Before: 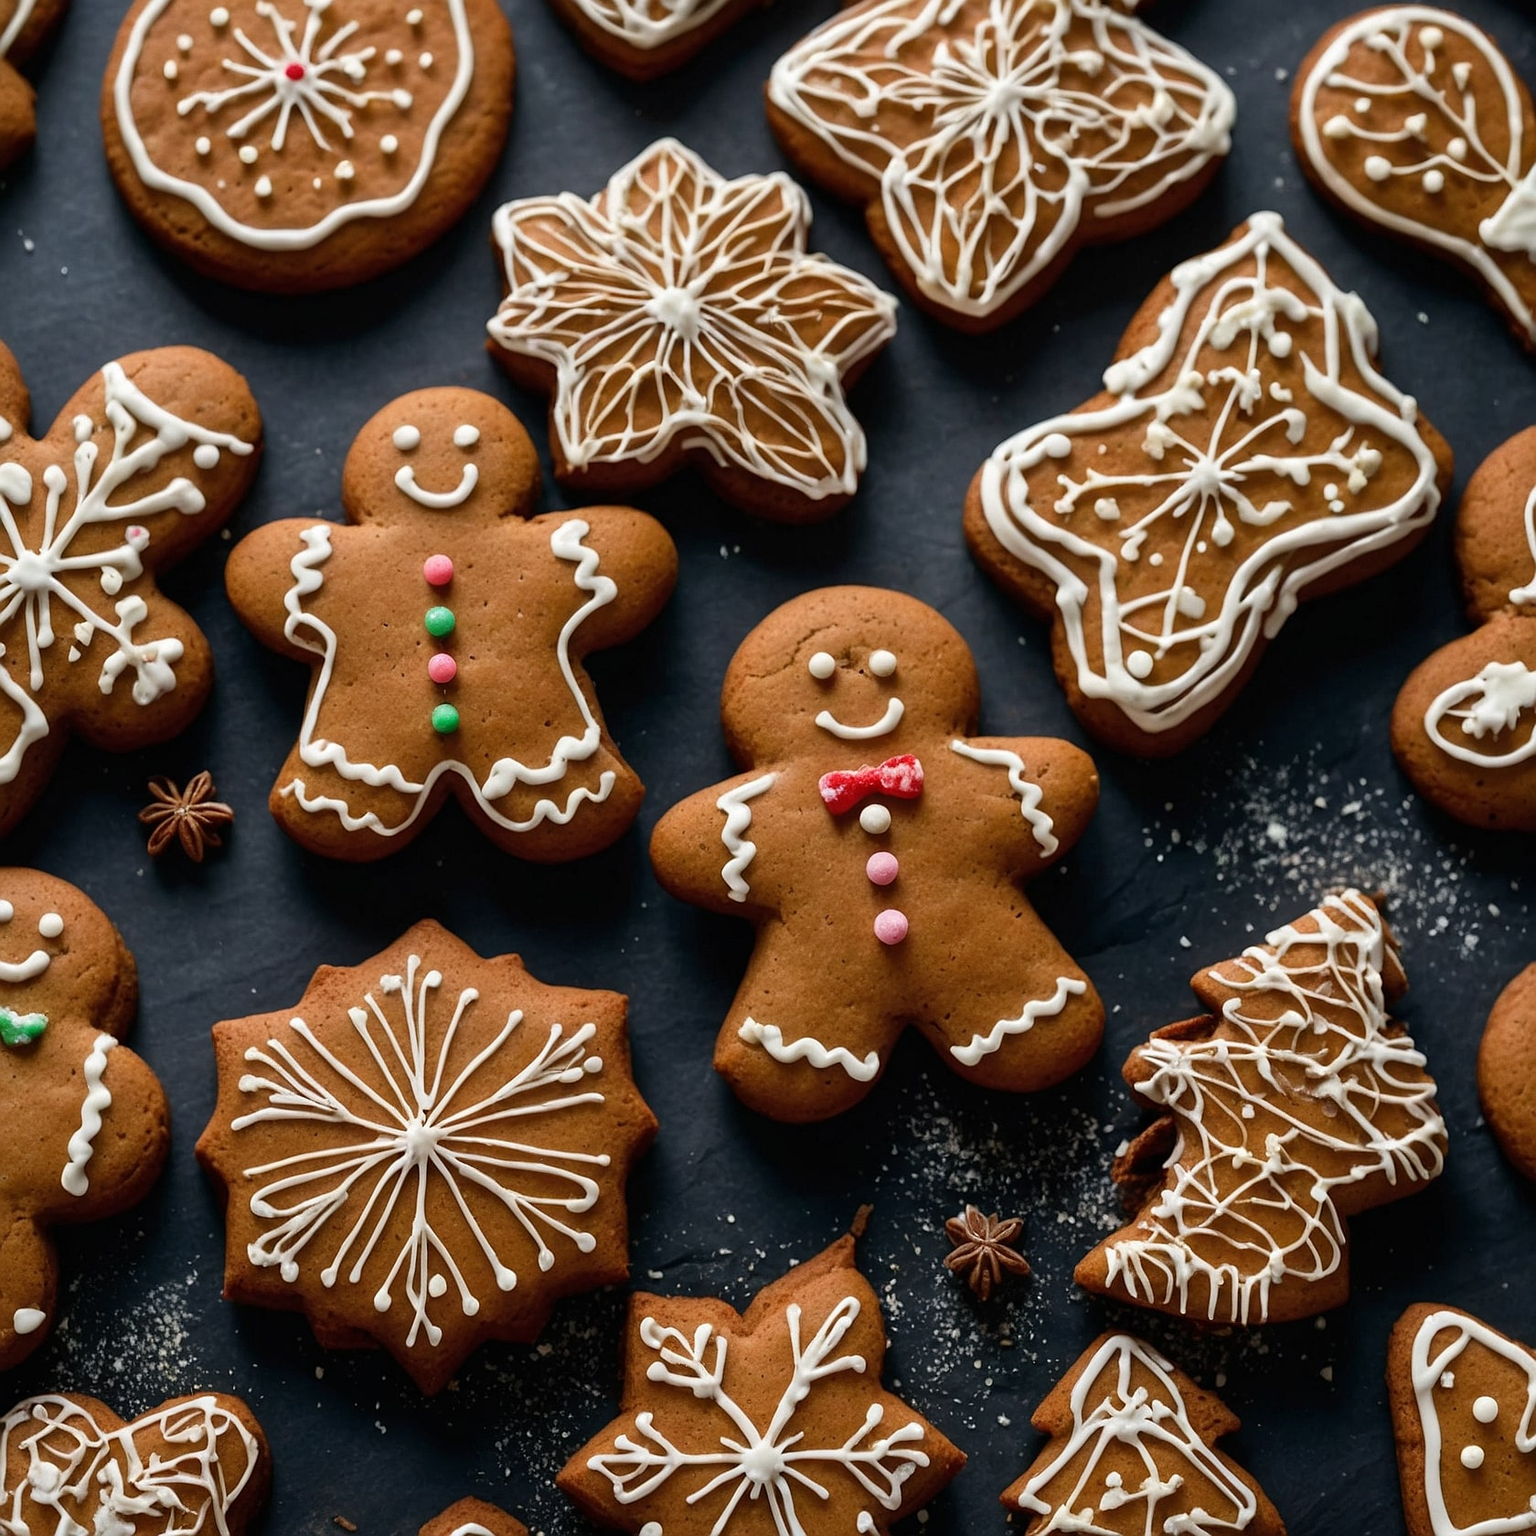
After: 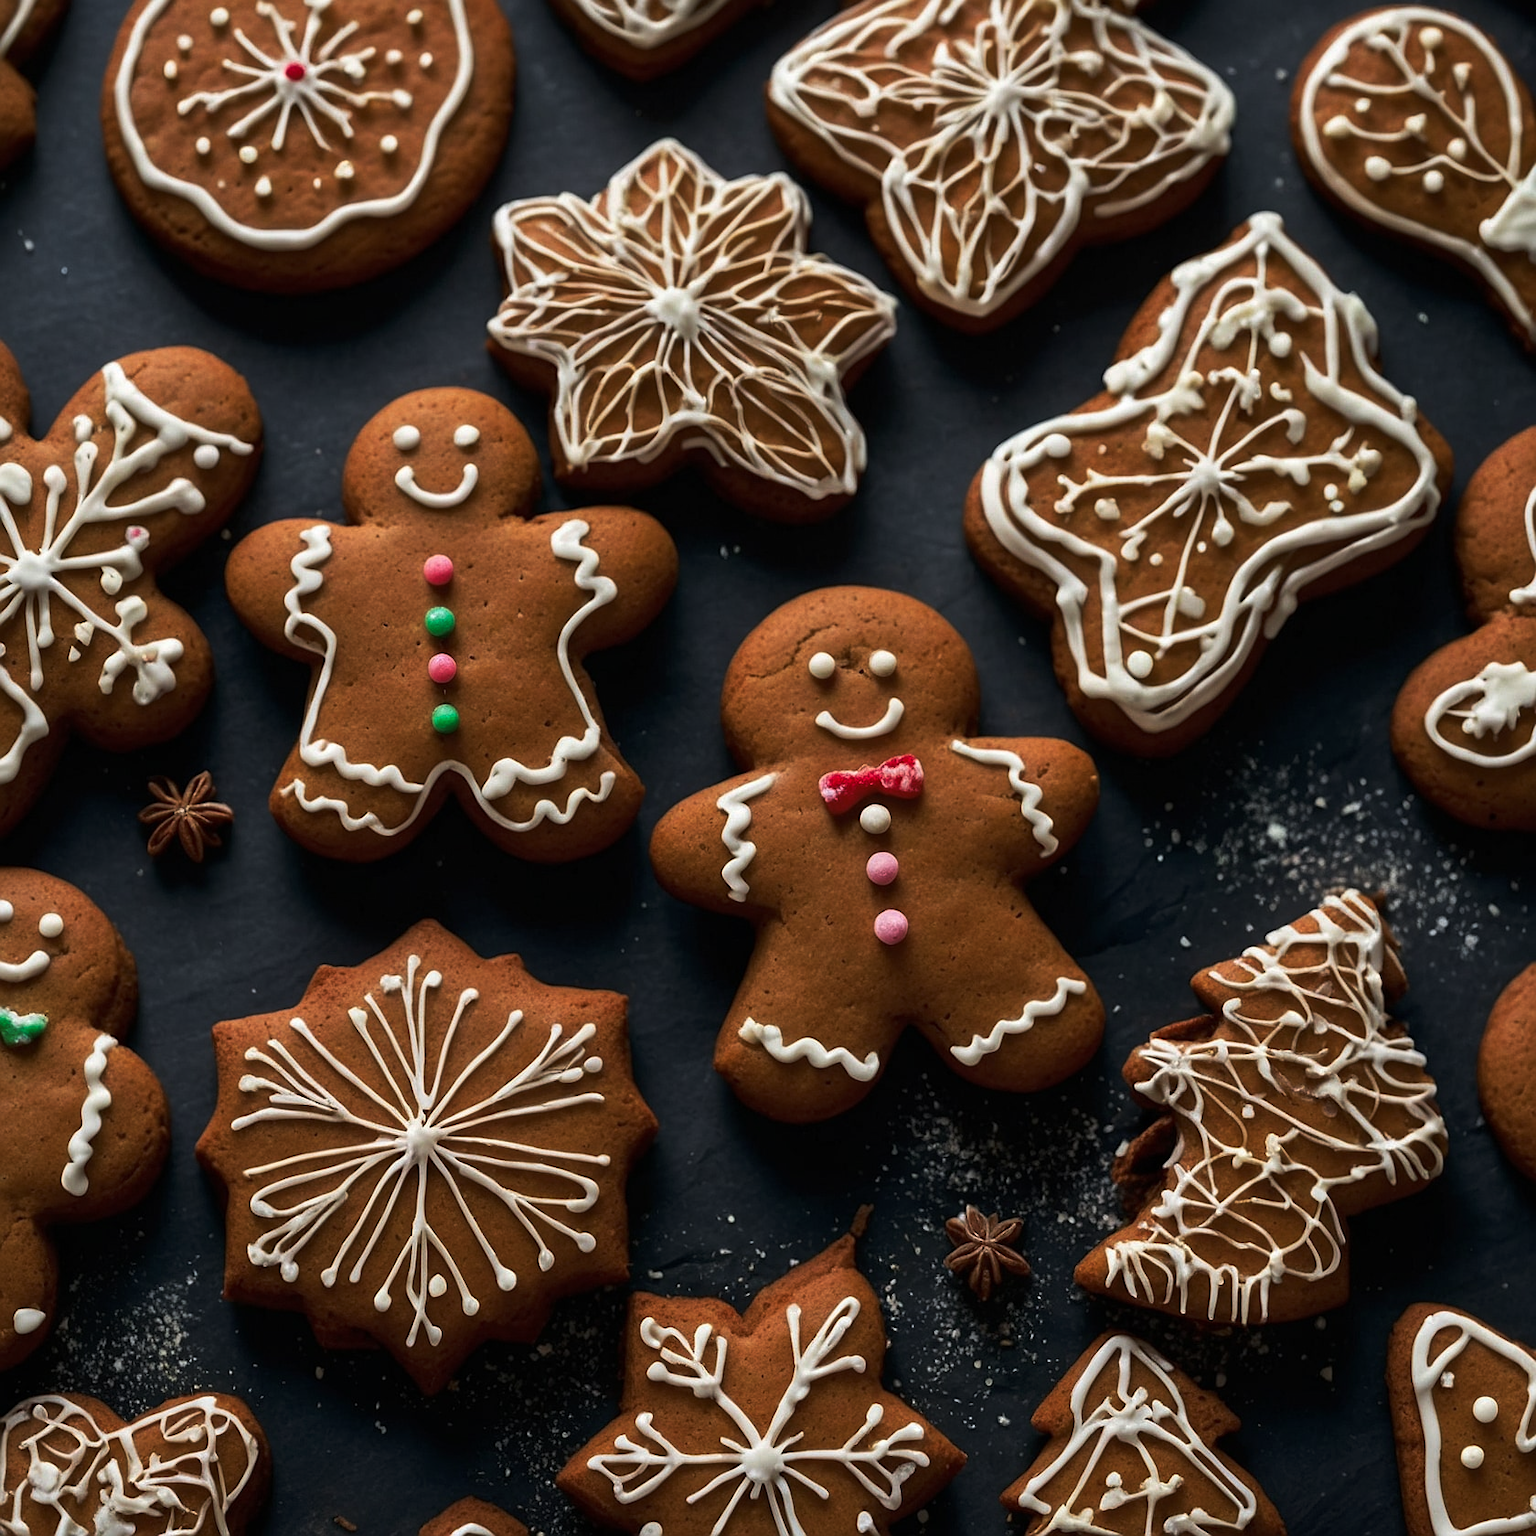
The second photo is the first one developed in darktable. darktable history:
tone curve: curves: ch0 [(0, 0) (0.536, 0.402) (1, 1)], preserve colors none
